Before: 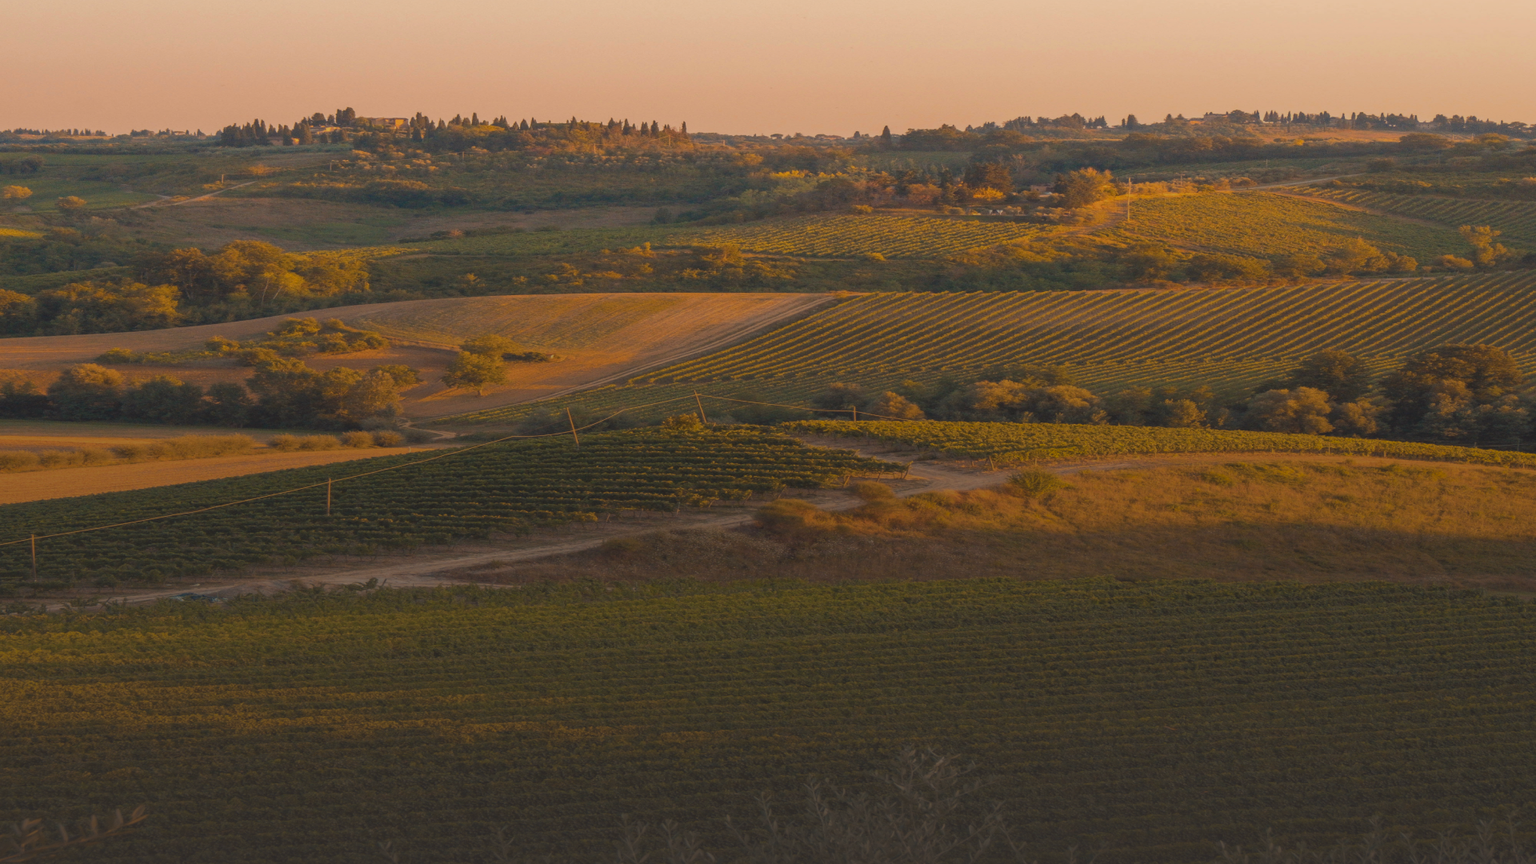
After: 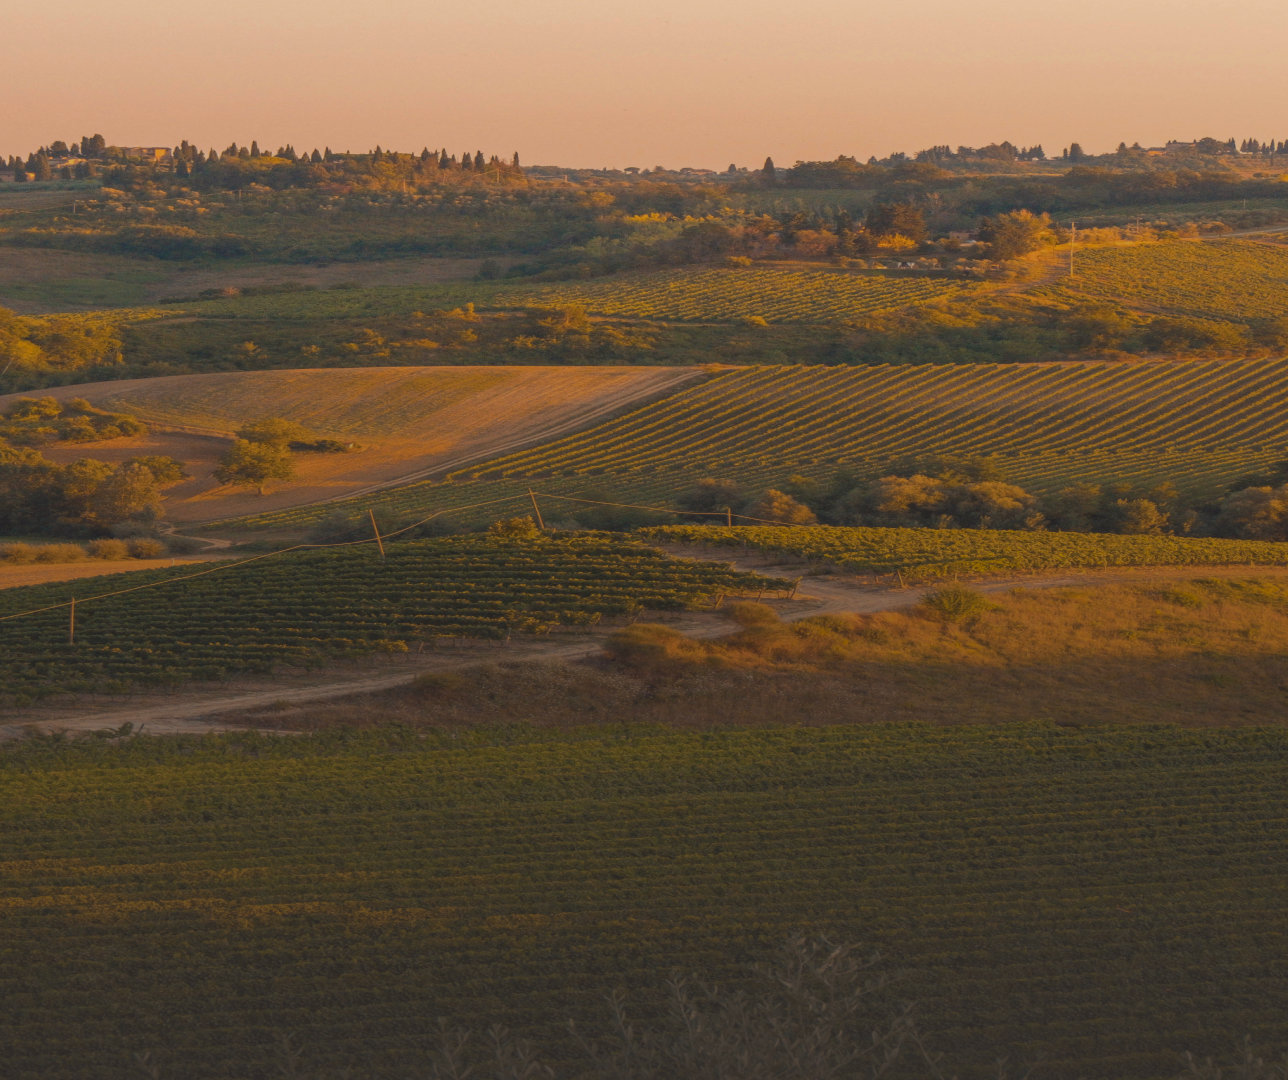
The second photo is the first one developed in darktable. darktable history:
crop and rotate: left 17.668%, right 15.236%
